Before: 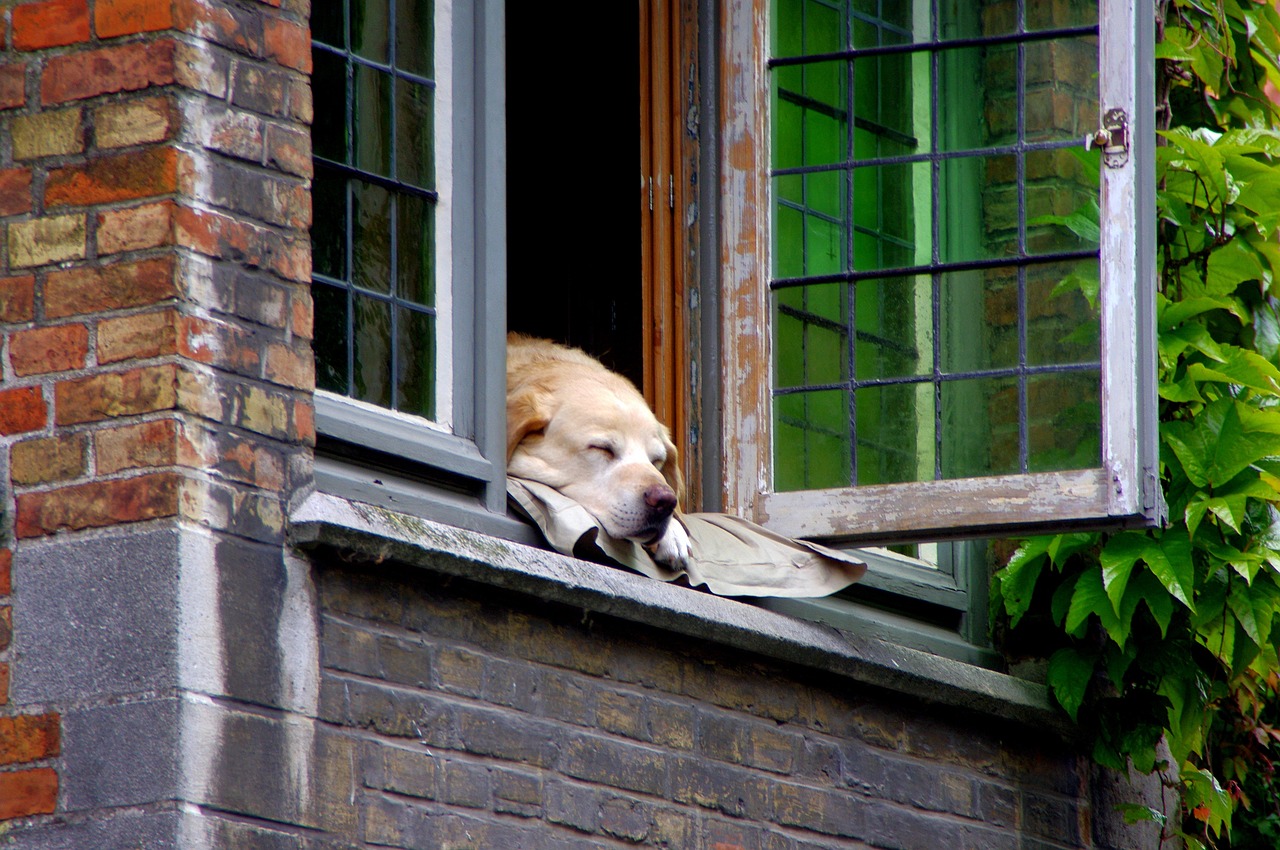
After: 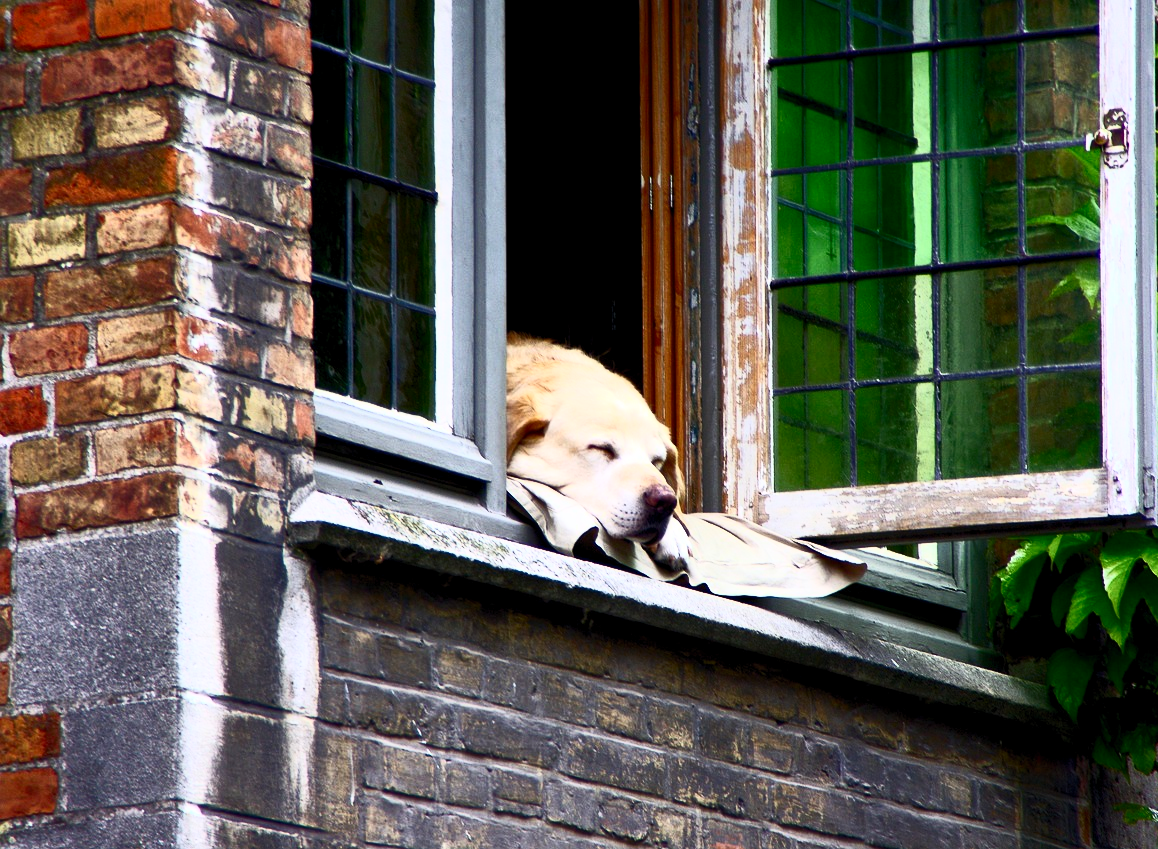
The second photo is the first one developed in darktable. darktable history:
crop: right 9.509%, bottom 0.031%
base curve: curves: ch0 [(0, 0) (0.303, 0.277) (1, 1)]
exposure: black level correction 0.001, compensate highlight preservation false
contrast brightness saturation: contrast 0.62, brightness 0.34, saturation 0.14
